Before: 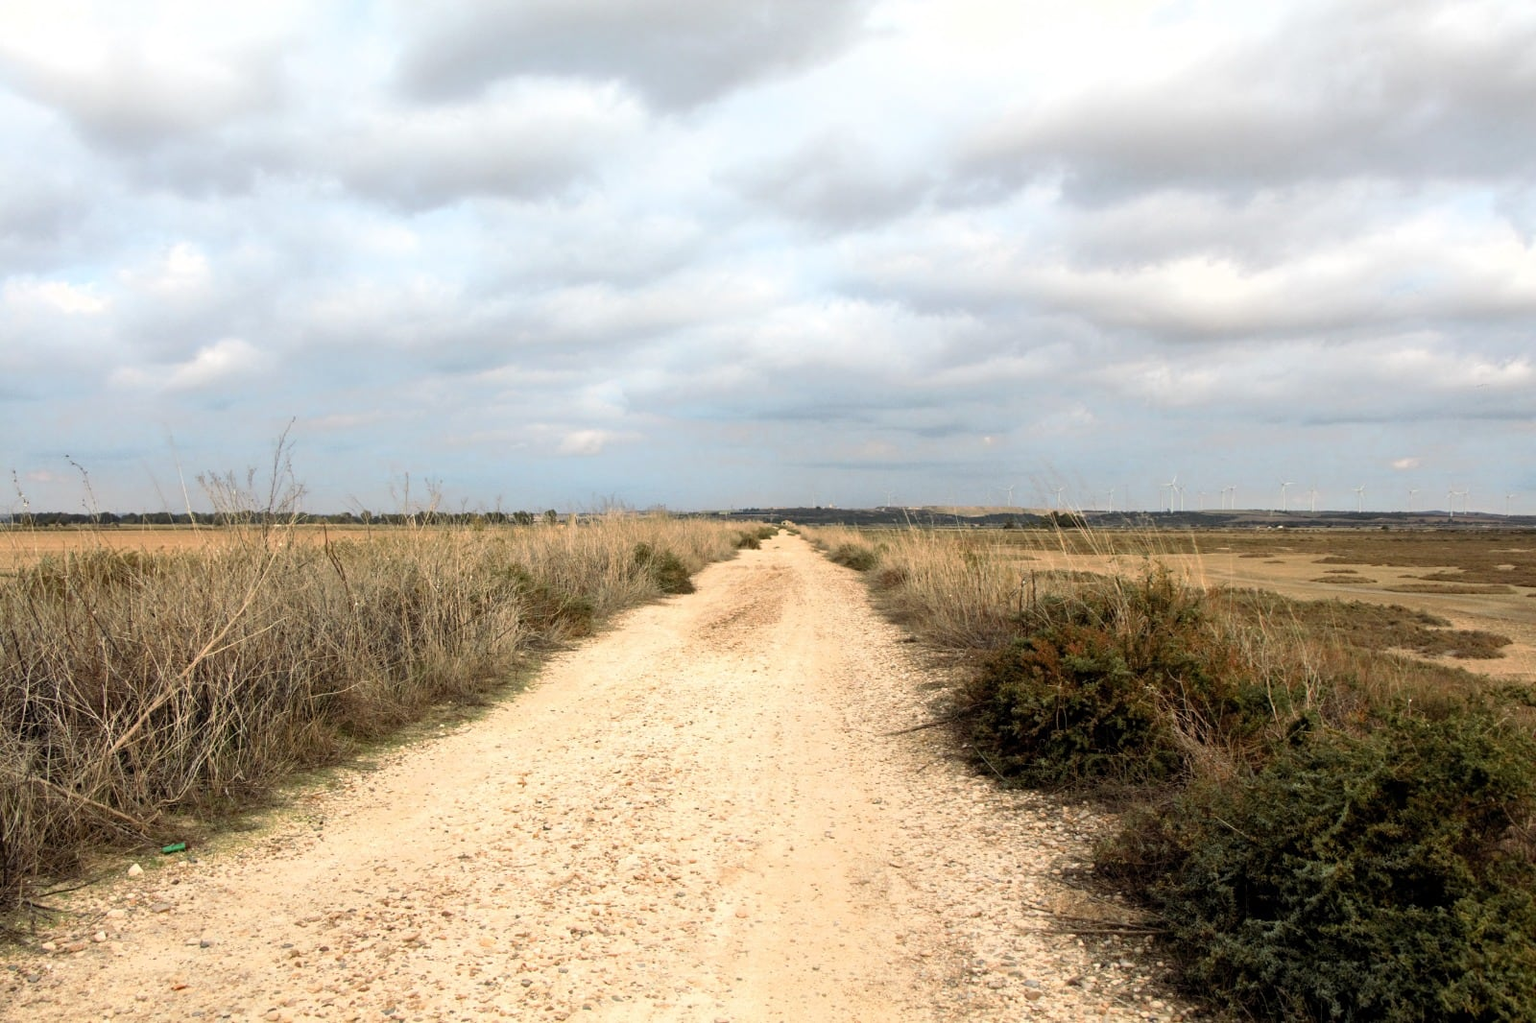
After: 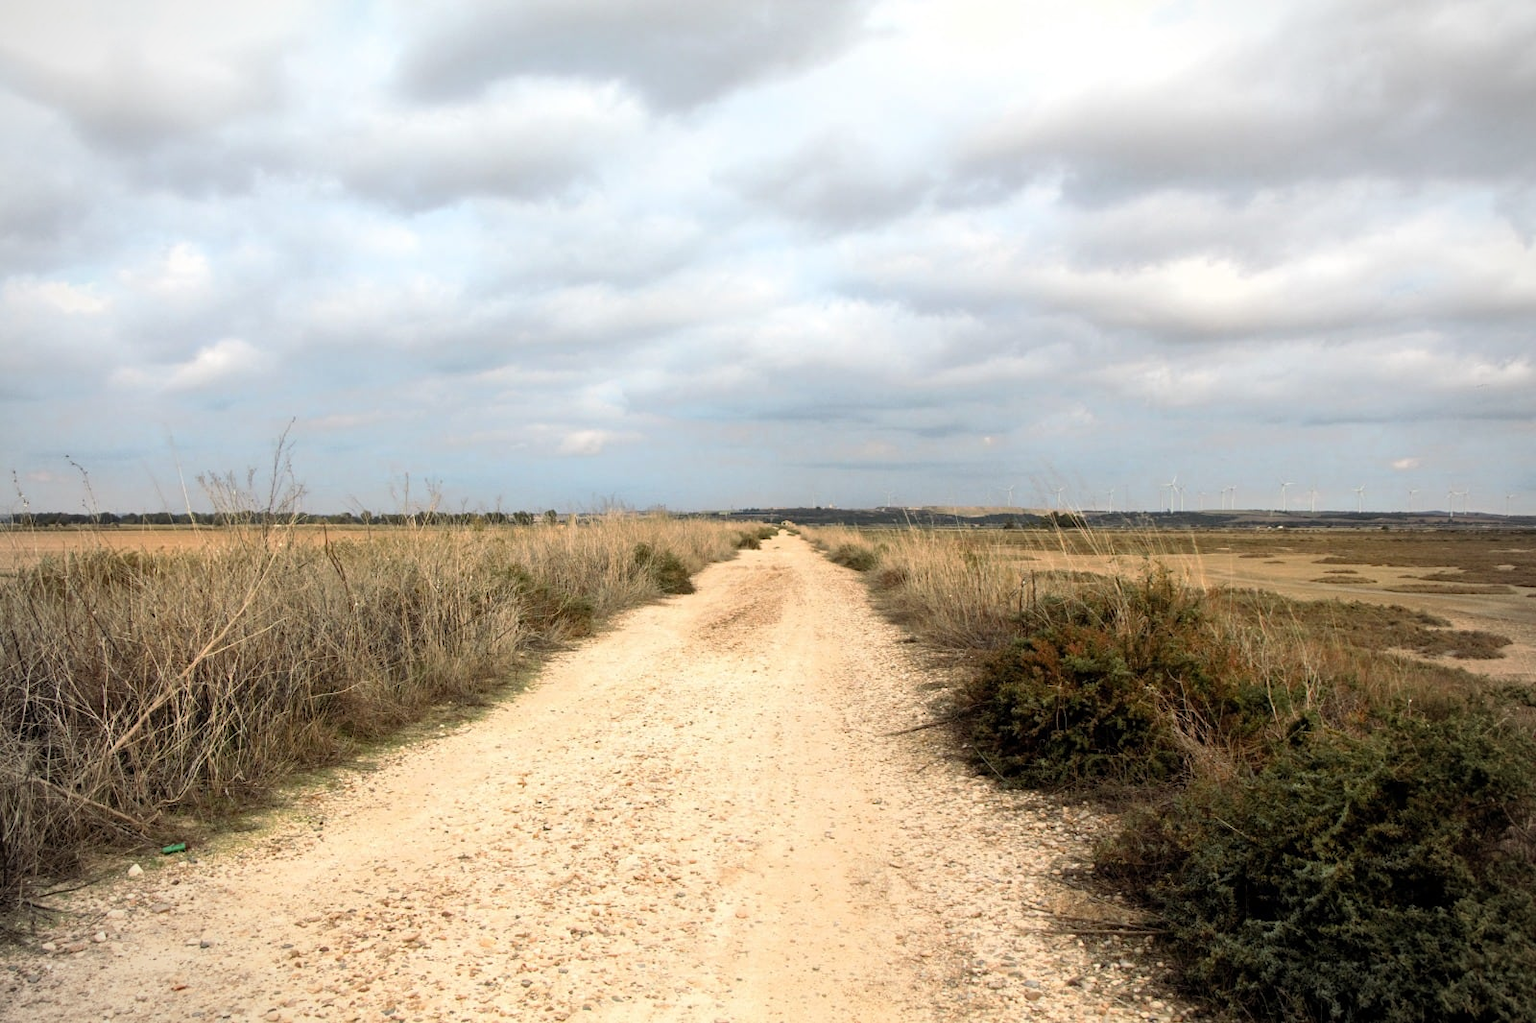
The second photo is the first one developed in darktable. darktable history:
vignetting: brightness -0.341
